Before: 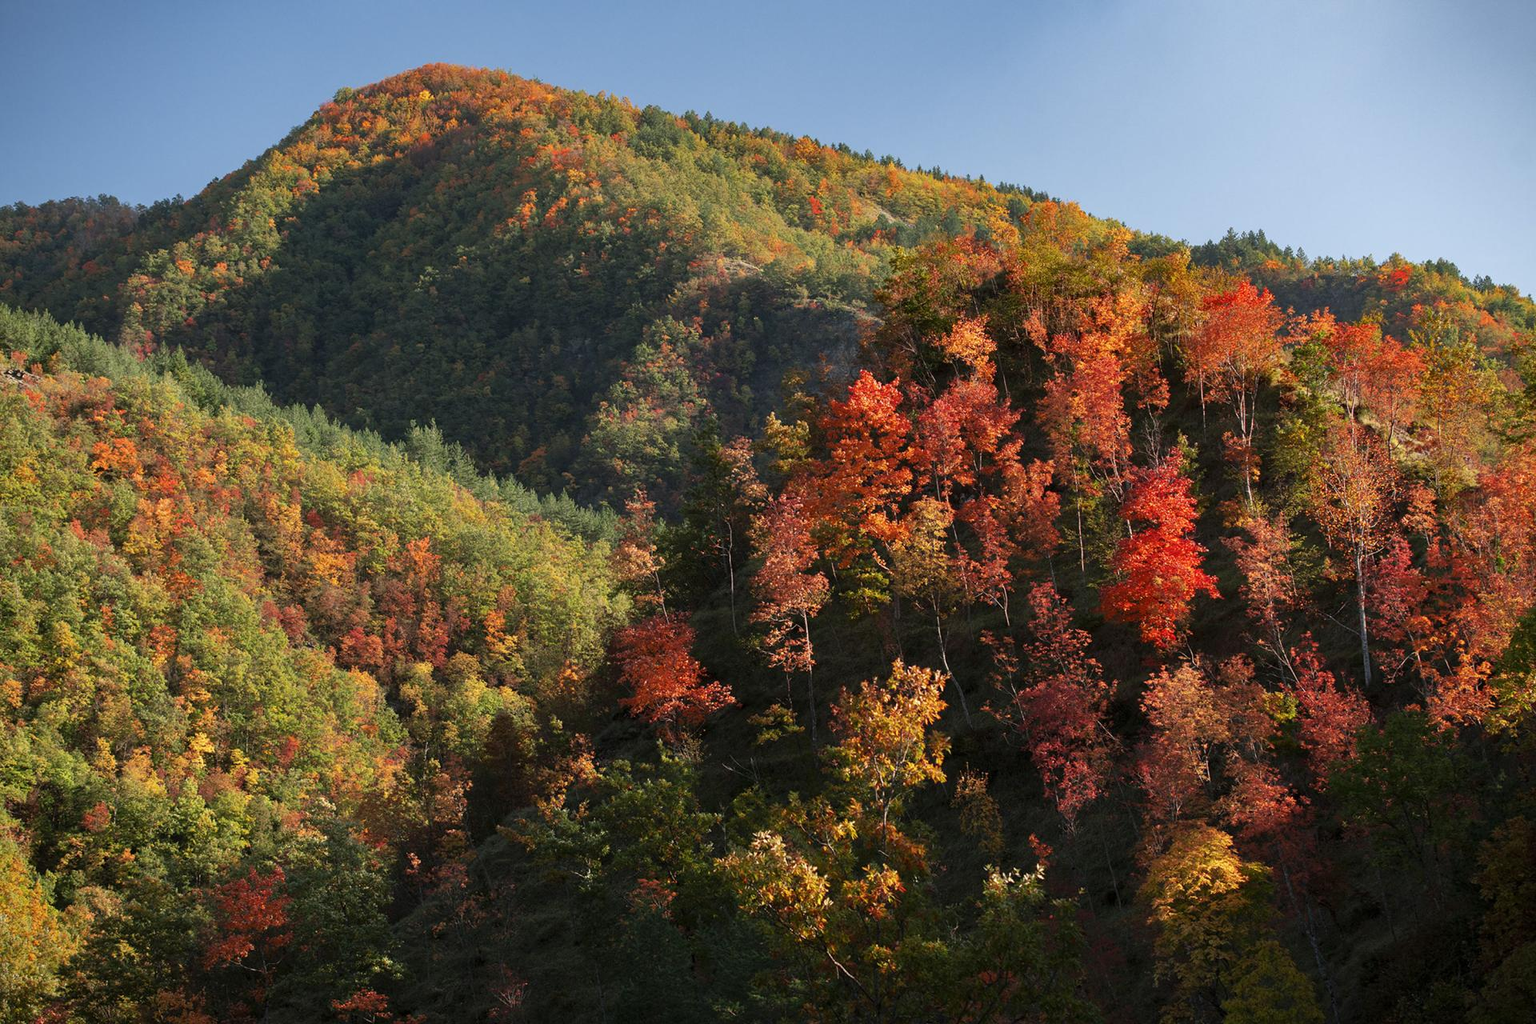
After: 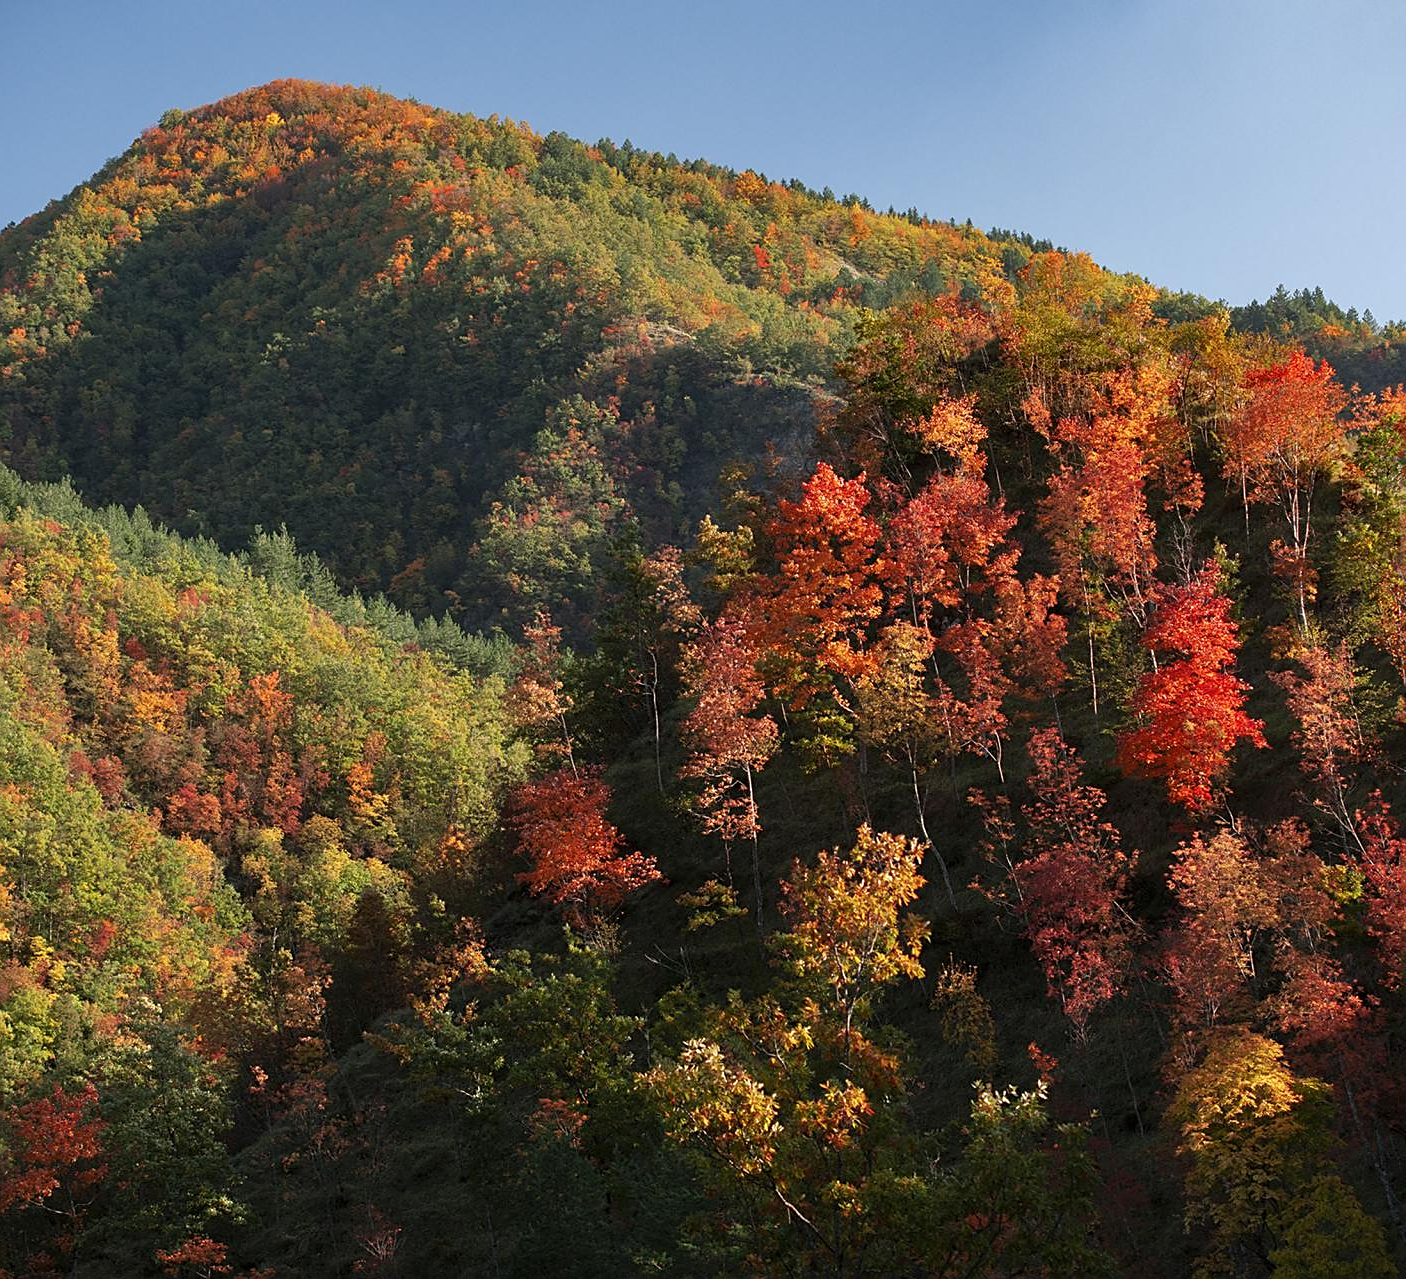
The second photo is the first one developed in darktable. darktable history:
sharpen: on, module defaults
crop: left 13.443%, right 13.31%
